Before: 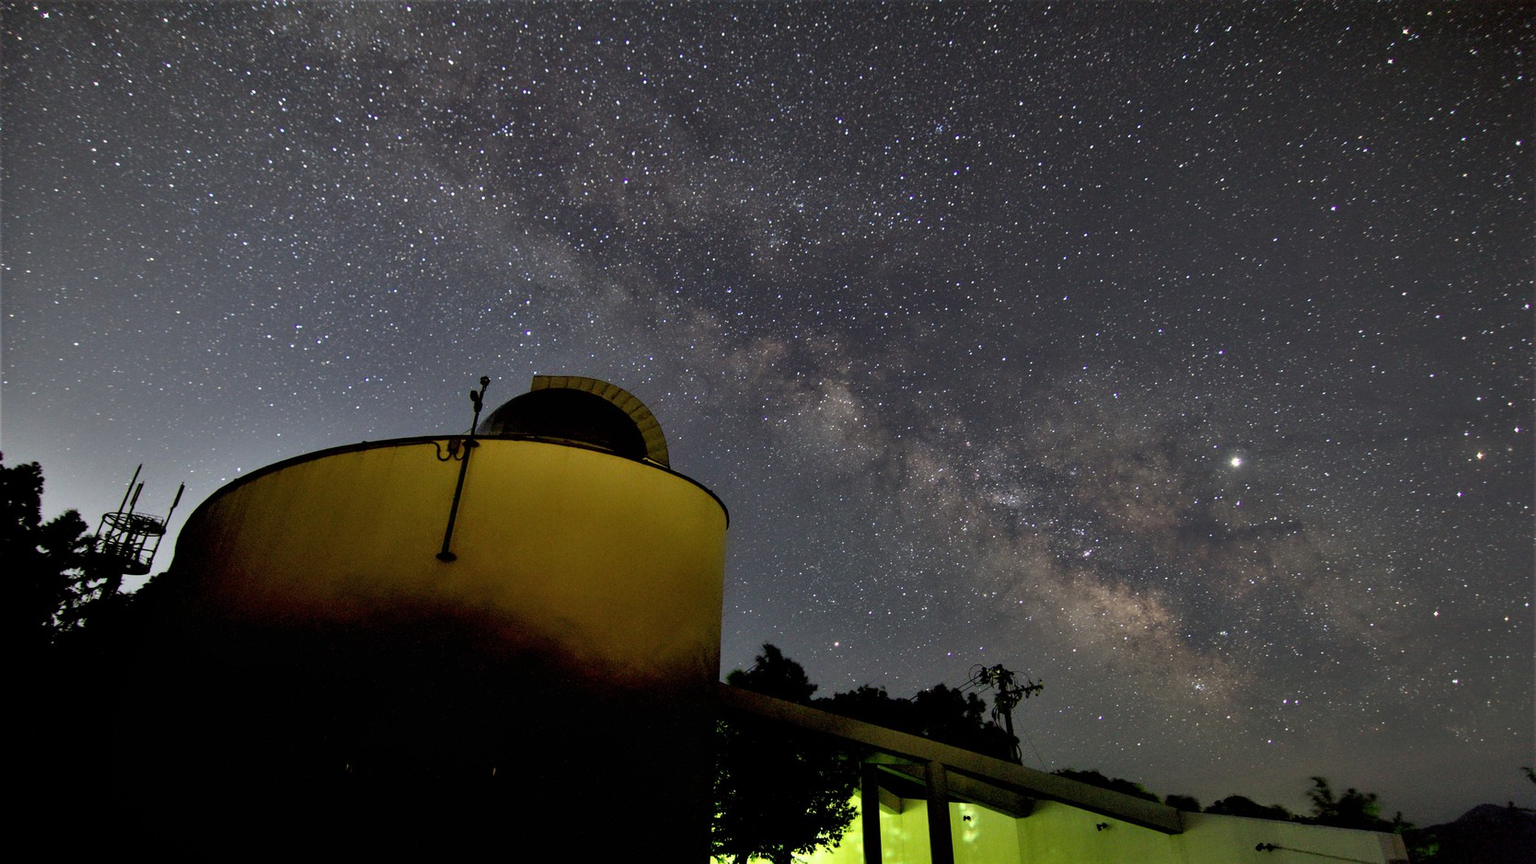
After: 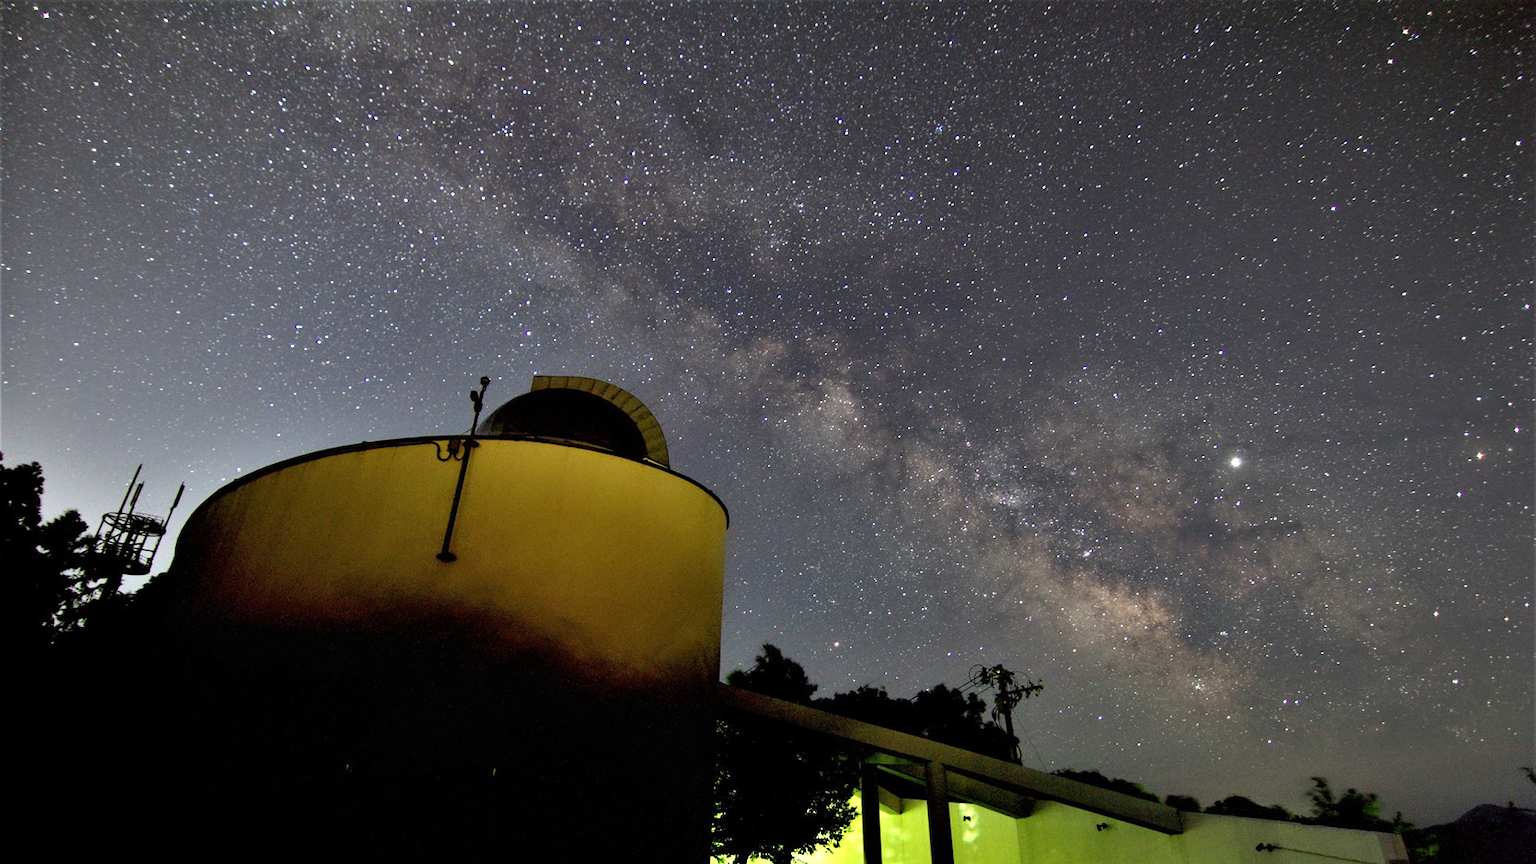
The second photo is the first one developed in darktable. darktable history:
exposure: exposure 0.507 EV, compensate highlight preservation false
